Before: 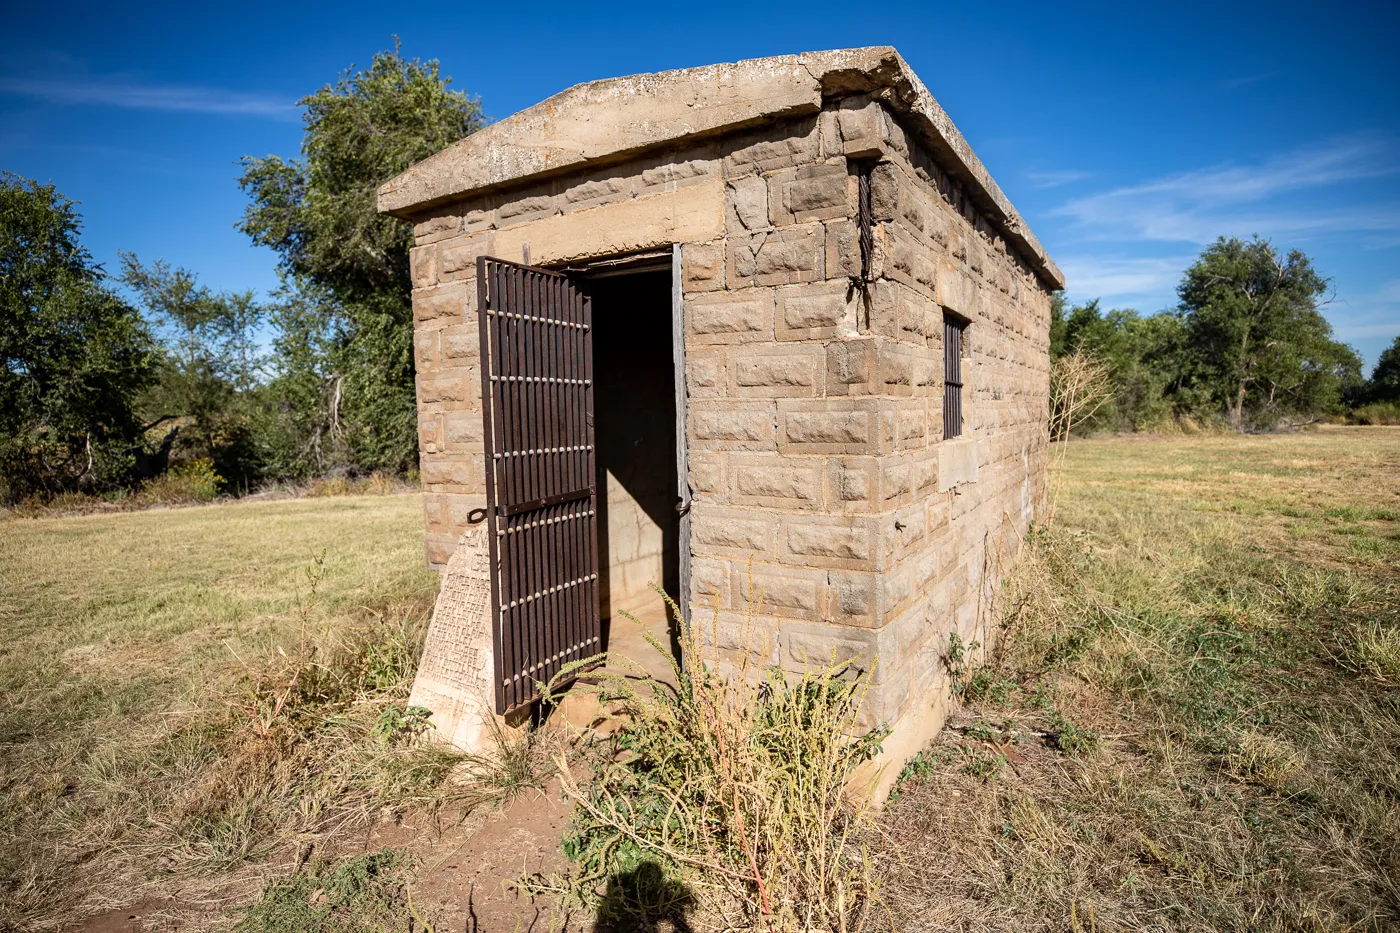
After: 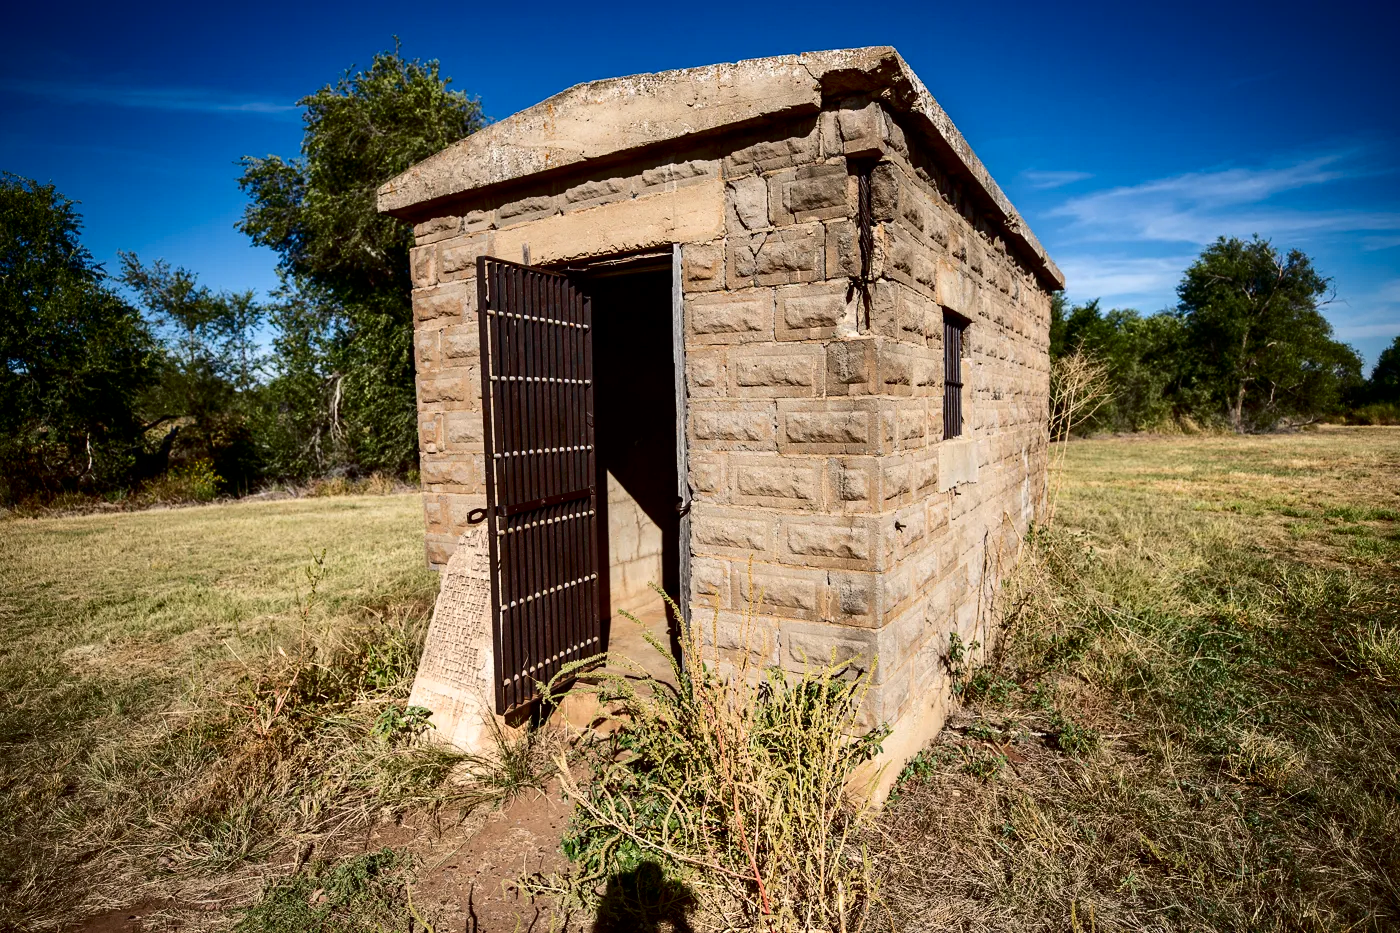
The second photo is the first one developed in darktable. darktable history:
contrast brightness saturation: contrast 0.194, brightness -0.241, saturation 0.119
